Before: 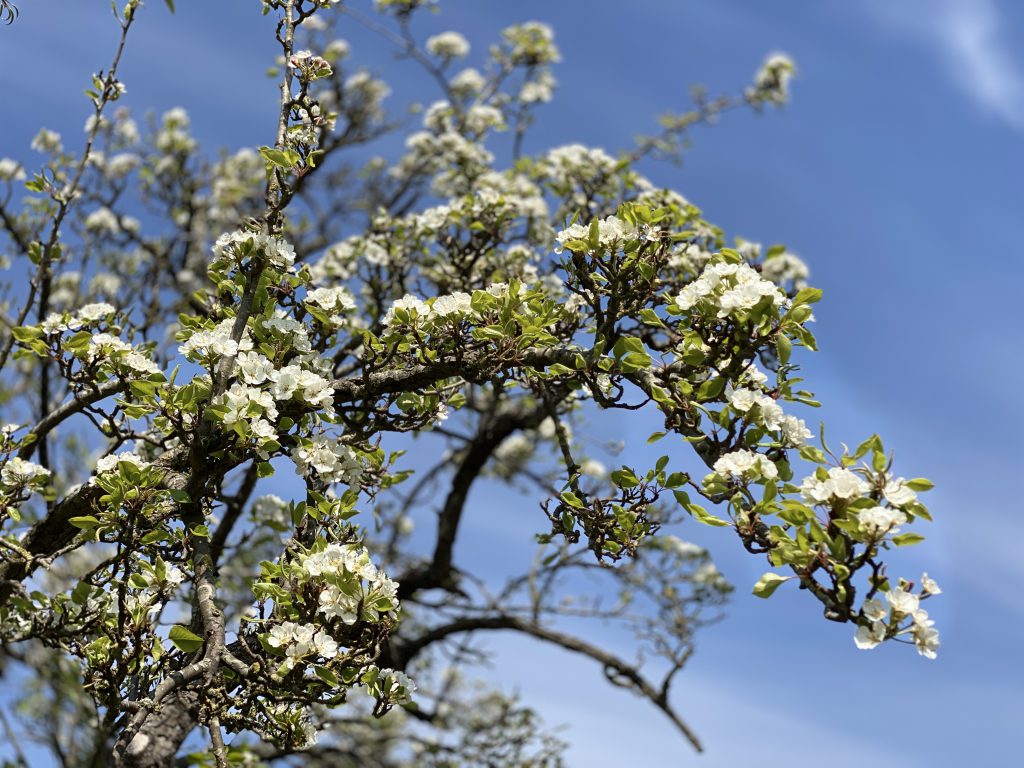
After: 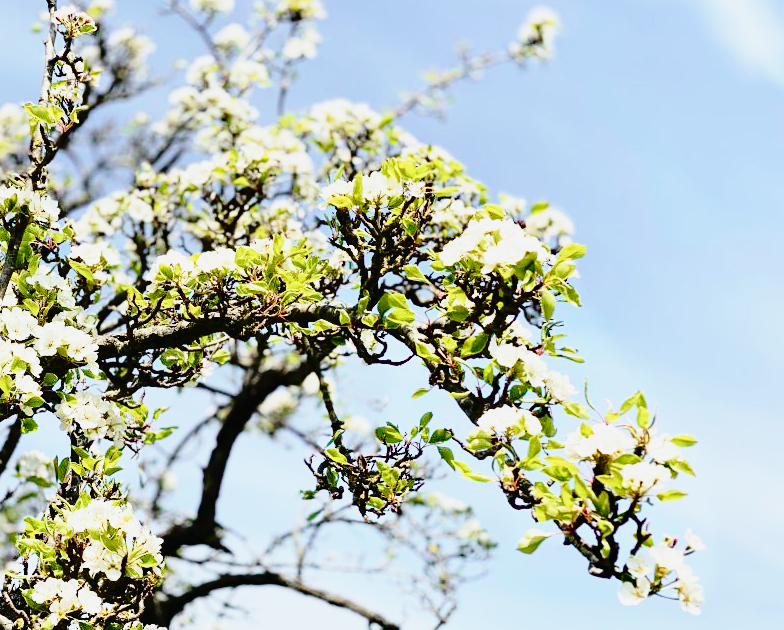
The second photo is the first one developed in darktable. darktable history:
crop: left 23.095%, top 5.827%, bottom 11.854%
base curve: curves: ch0 [(0, 0) (0.028, 0.03) (0.105, 0.232) (0.387, 0.748) (0.754, 0.968) (1, 1)], fusion 1, exposure shift 0.576, preserve colors none
tone curve: curves: ch0 [(0, 0.014) (0.17, 0.099) (0.398, 0.423) (0.728, 0.808) (0.877, 0.91) (0.99, 0.955)]; ch1 [(0, 0) (0.377, 0.325) (0.493, 0.491) (0.505, 0.504) (0.515, 0.515) (0.554, 0.575) (0.623, 0.643) (0.701, 0.718) (1, 1)]; ch2 [(0, 0) (0.423, 0.453) (0.481, 0.485) (0.501, 0.501) (0.531, 0.527) (0.586, 0.597) (0.663, 0.706) (0.717, 0.753) (1, 0.991)], color space Lab, independent channels
contrast brightness saturation: saturation -0.05
